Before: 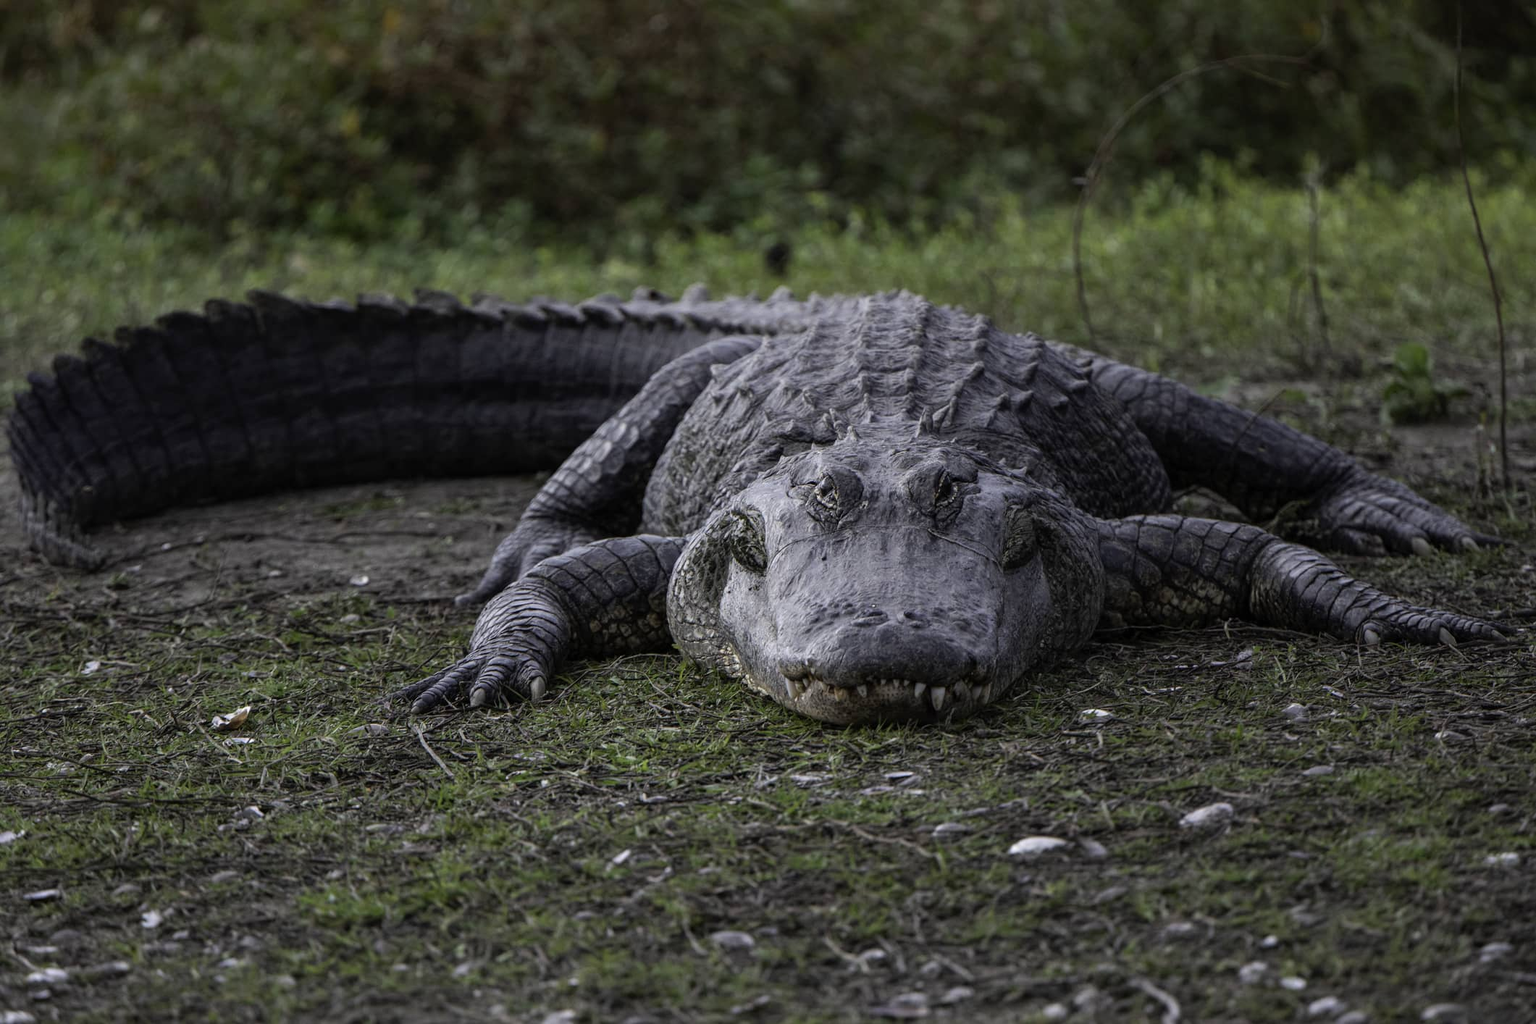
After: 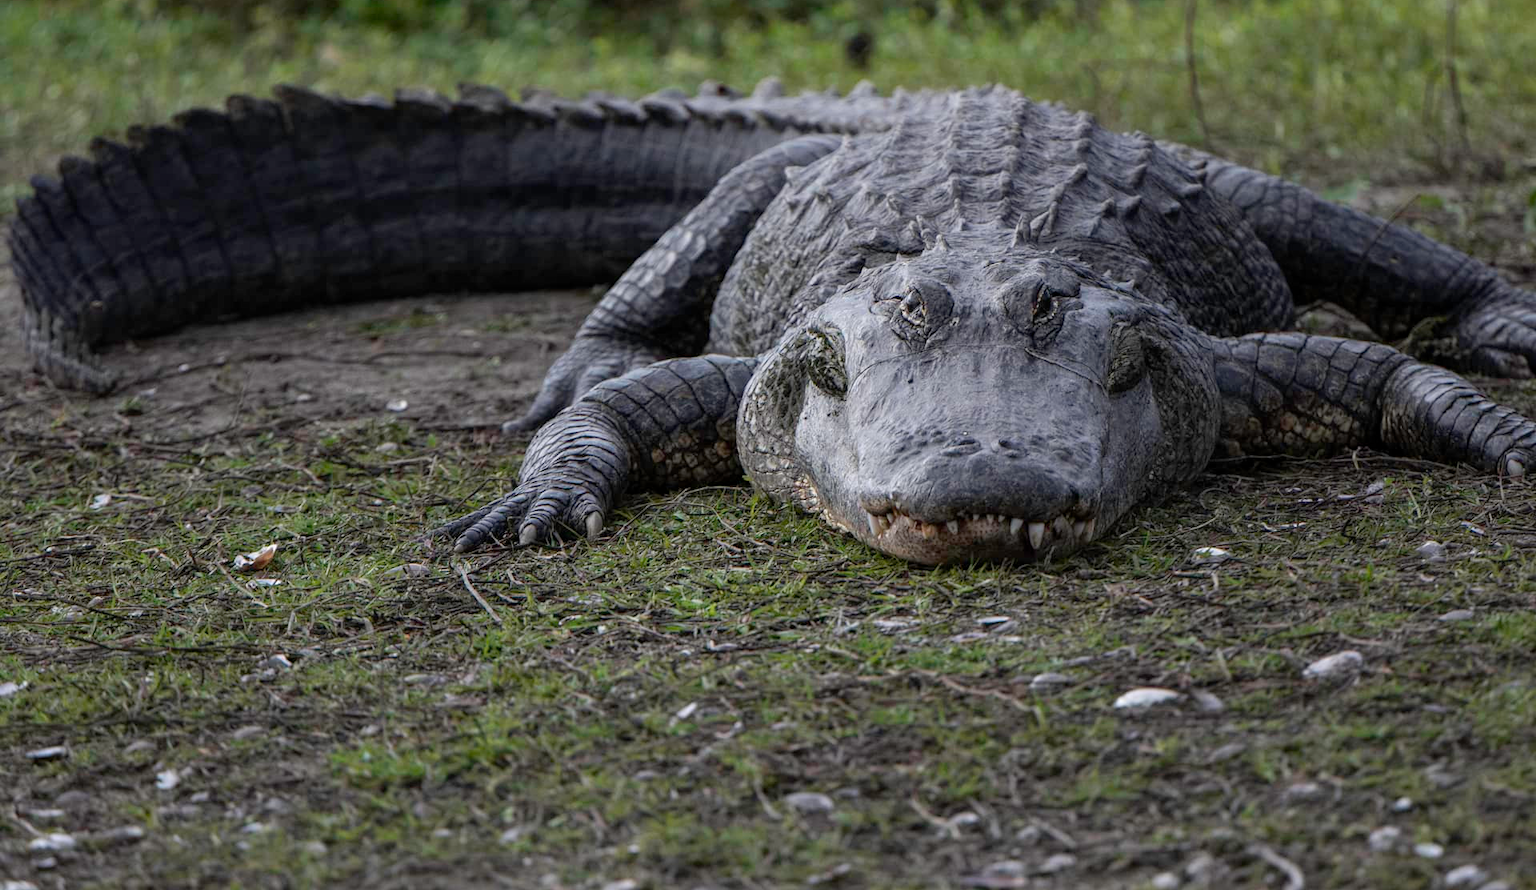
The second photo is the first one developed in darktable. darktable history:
exposure: compensate highlight preservation false
crop: top 20.916%, right 9.437%, bottom 0.316%
